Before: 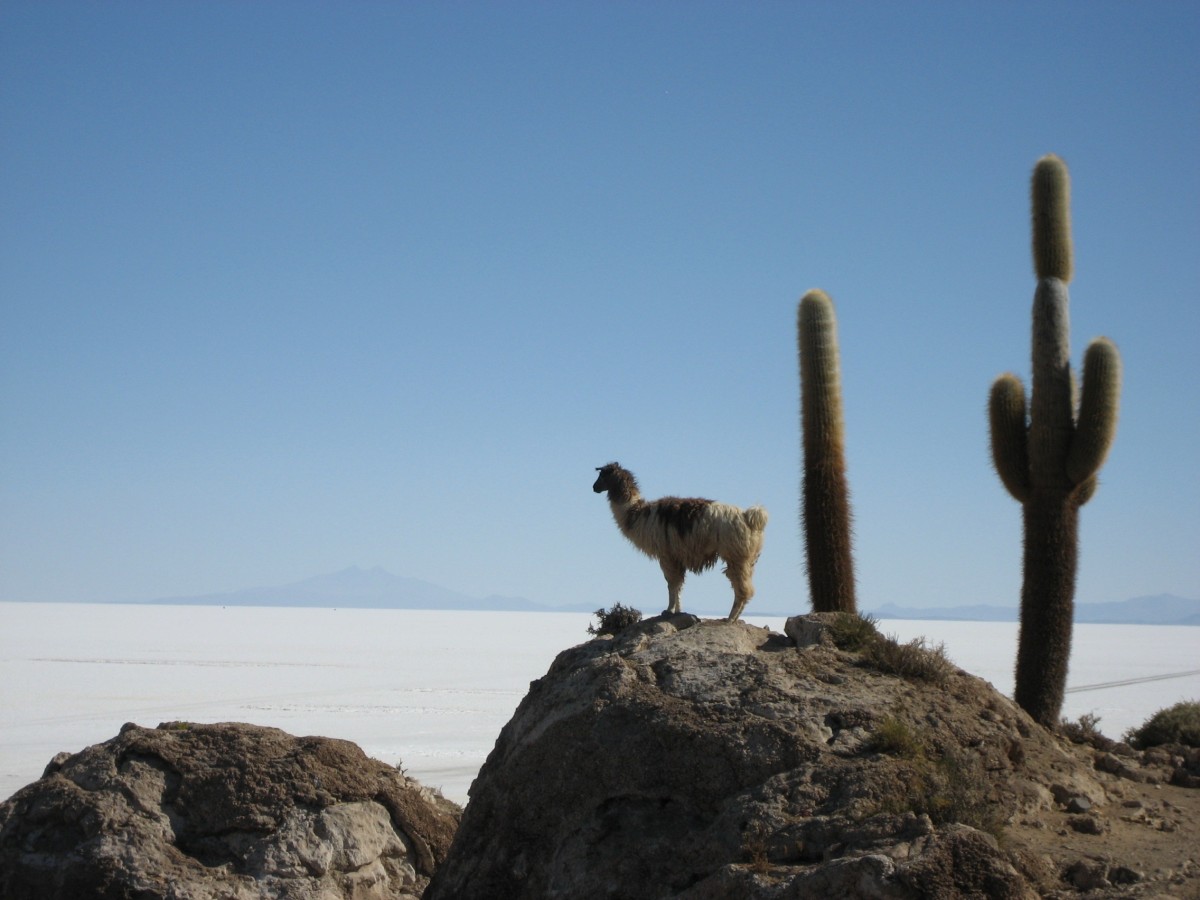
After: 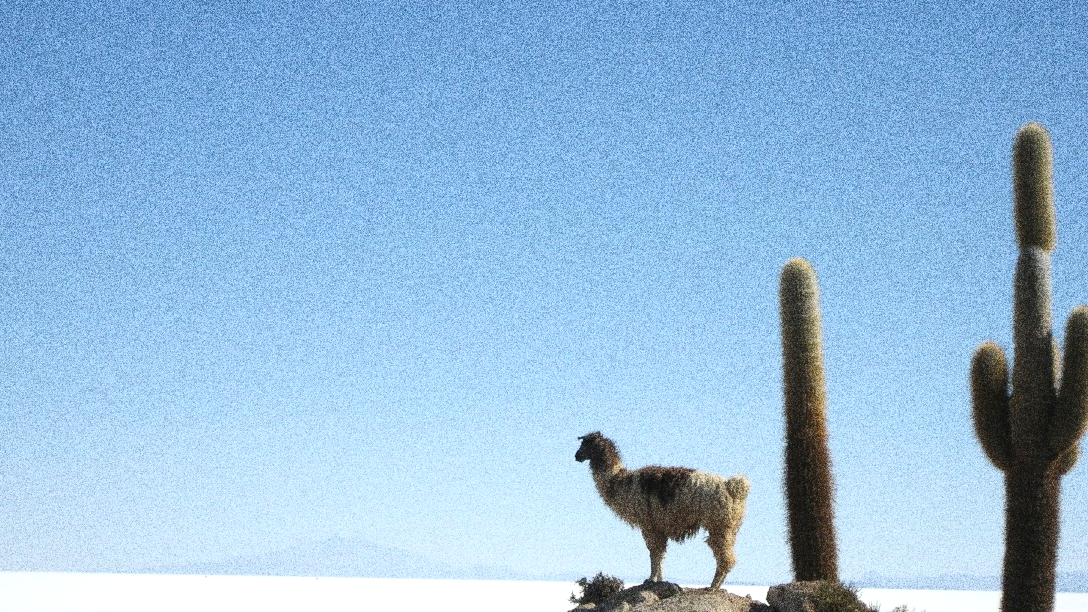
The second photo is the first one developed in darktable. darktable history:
grain: coarseness 30.02 ISO, strength 100%
crop: left 1.509%, top 3.452%, right 7.696%, bottom 28.452%
exposure: black level correction 0, exposure 0.7 EV, compensate exposure bias true, compensate highlight preservation false
